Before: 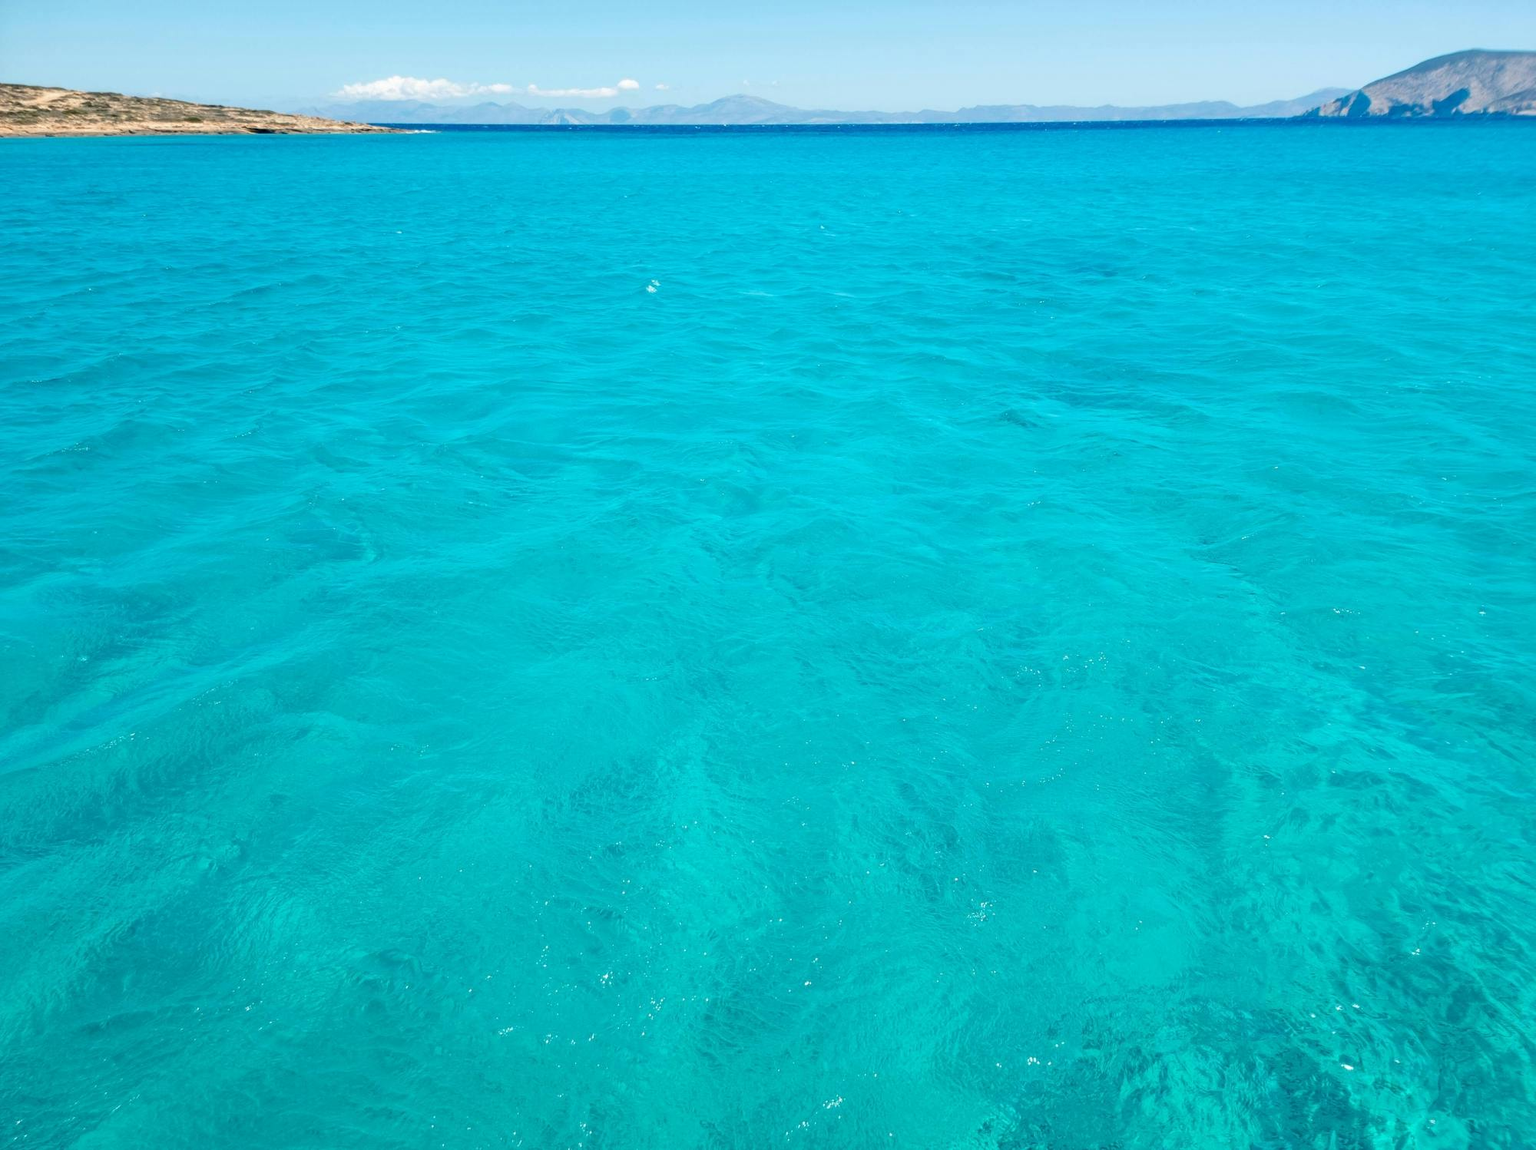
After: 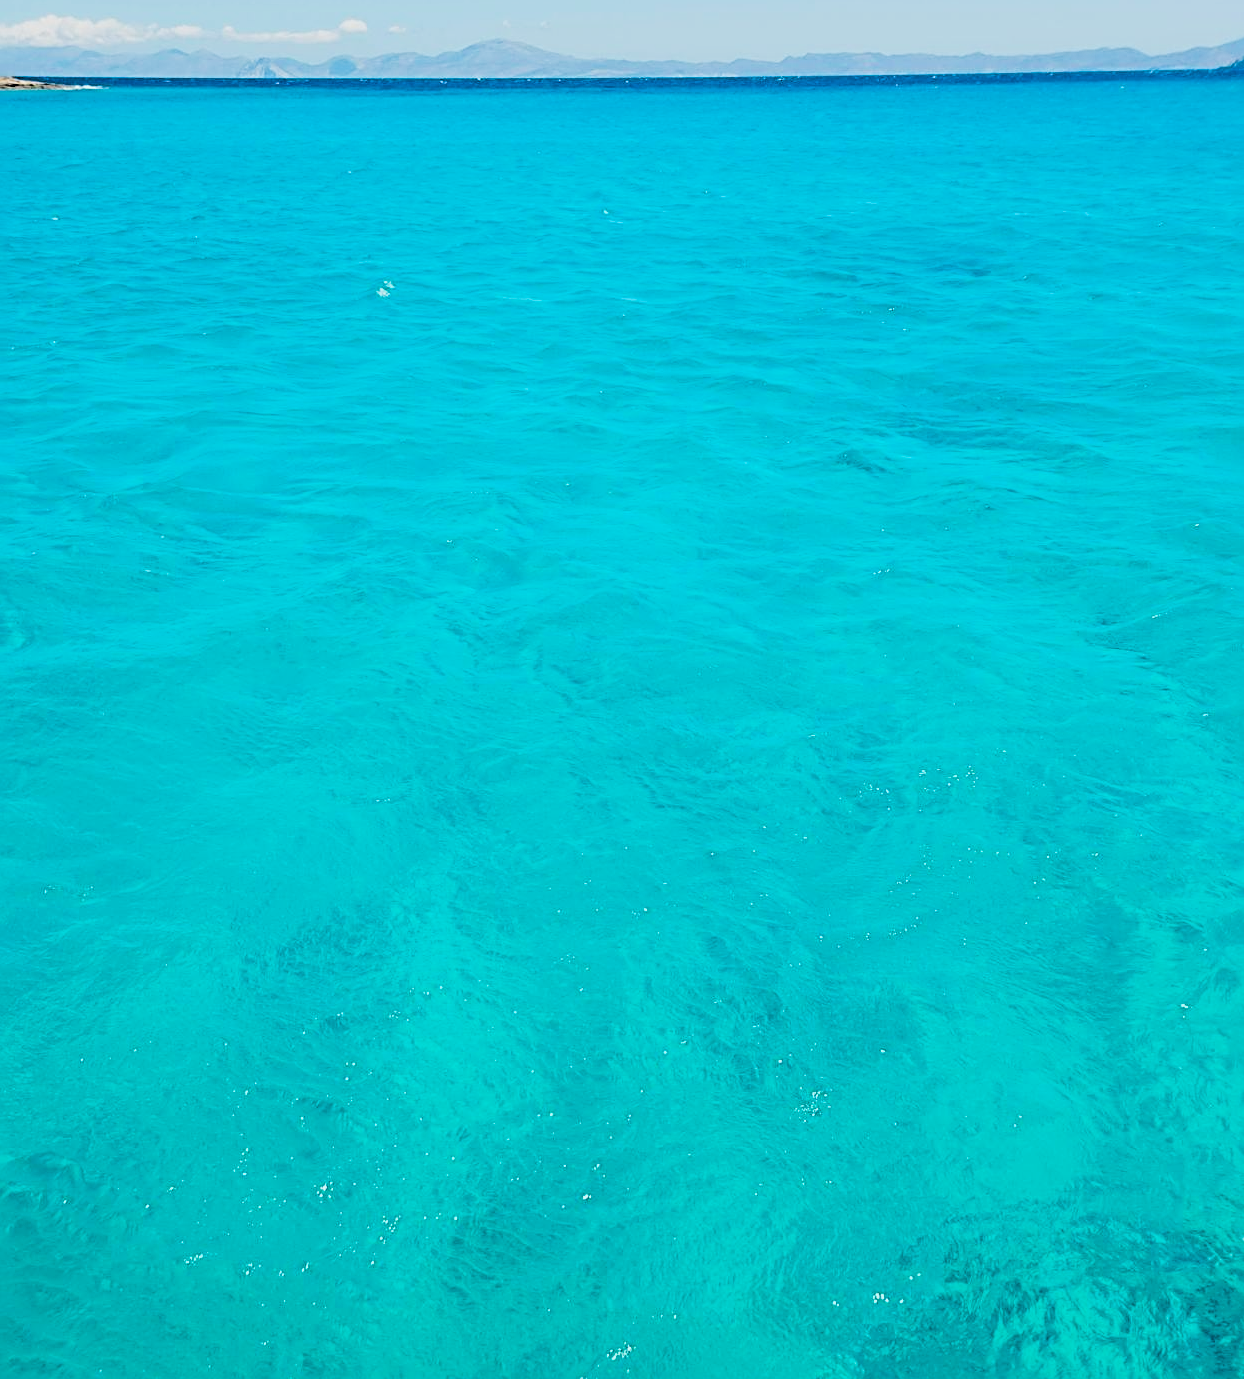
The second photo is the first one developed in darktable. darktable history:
sharpen: radius 3.019, amount 0.762
filmic rgb: black relative exposure -5.02 EV, white relative exposure 3.98 EV, hardness 2.89, contrast 1.296, highlights saturation mix -29.28%
crop and rotate: left 23.268%, top 5.628%, right 14.514%, bottom 2.273%
color balance rgb: perceptual saturation grading › global saturation 19.826%, global vibrance 9.726%
